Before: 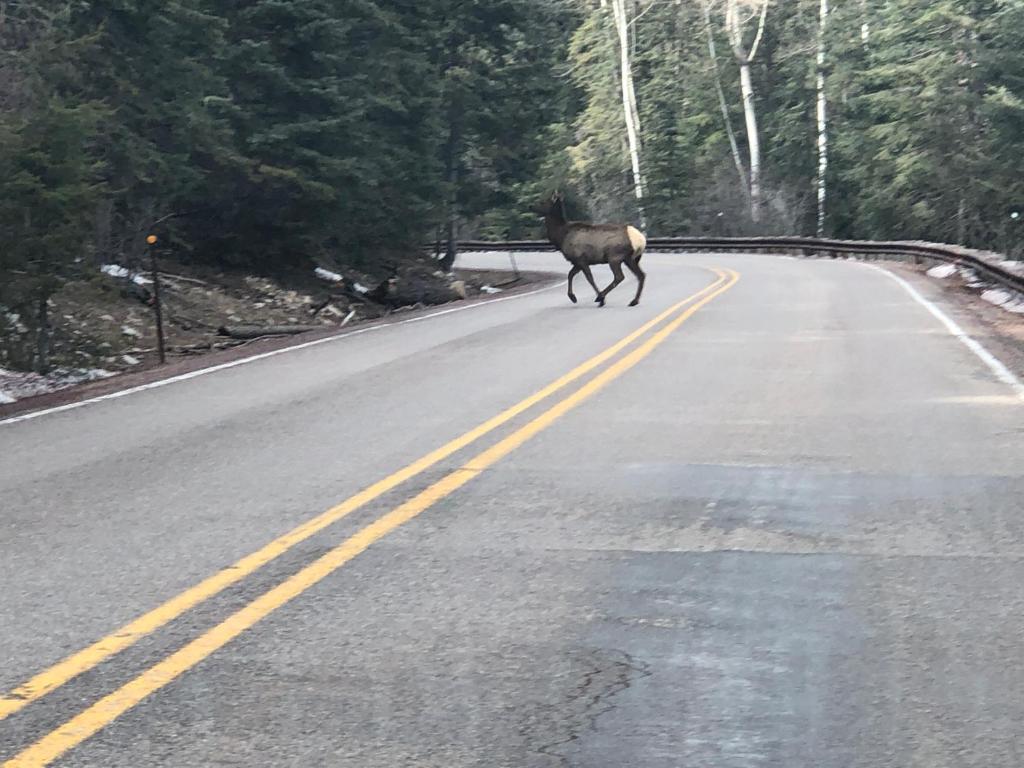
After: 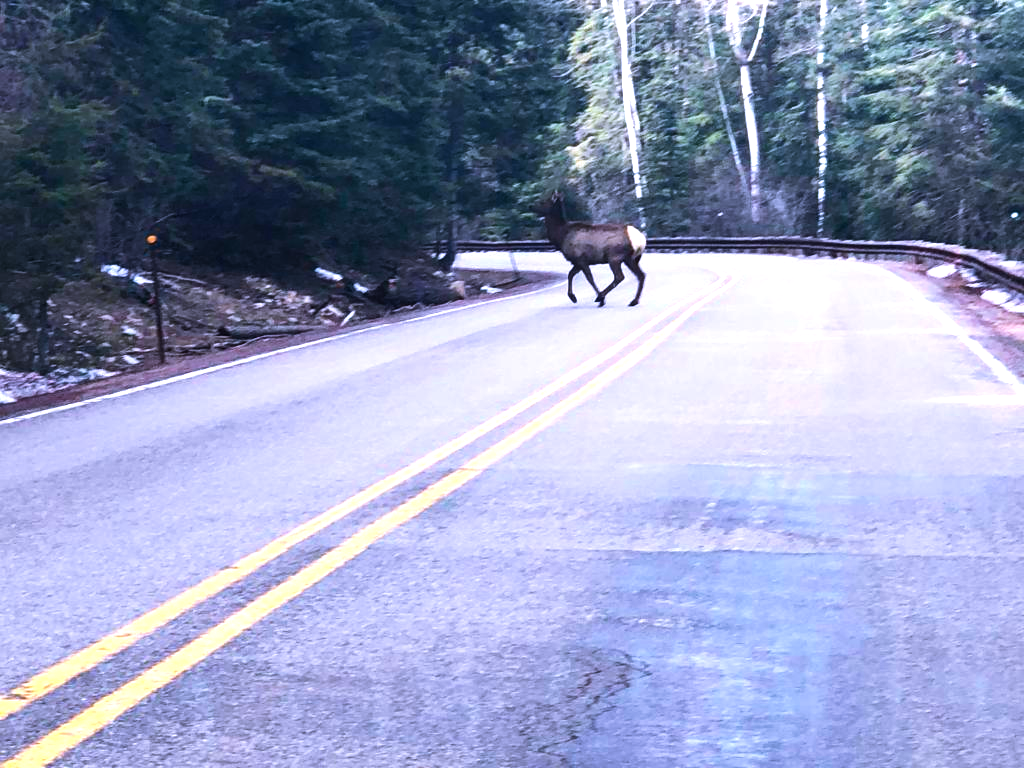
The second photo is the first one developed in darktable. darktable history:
velvia: on, module defaults
tone equalizer: -8 EV -0.75 EV, -7 EV -0.7 EV, -6 EV -0.6 EV, -5 EV -0.4 EV, -3 EV 0.4 EV, -2 EV 0.6 EV, -1 EV 0.7 EV, +0 EV 0.75 EV, edges refinement/feathering 500, mask exposure compensation -1.57 EV, preserve details no
color calibration: output R [1.063, -0.012, -0.003, 0], output B [-0.079, 0.047, 1, 0], illuminant custom, x 0.389, y 0.387, temperature 3838.64 K
contrast brightness saturation: saturation 0.5
white balance: emerald 1
